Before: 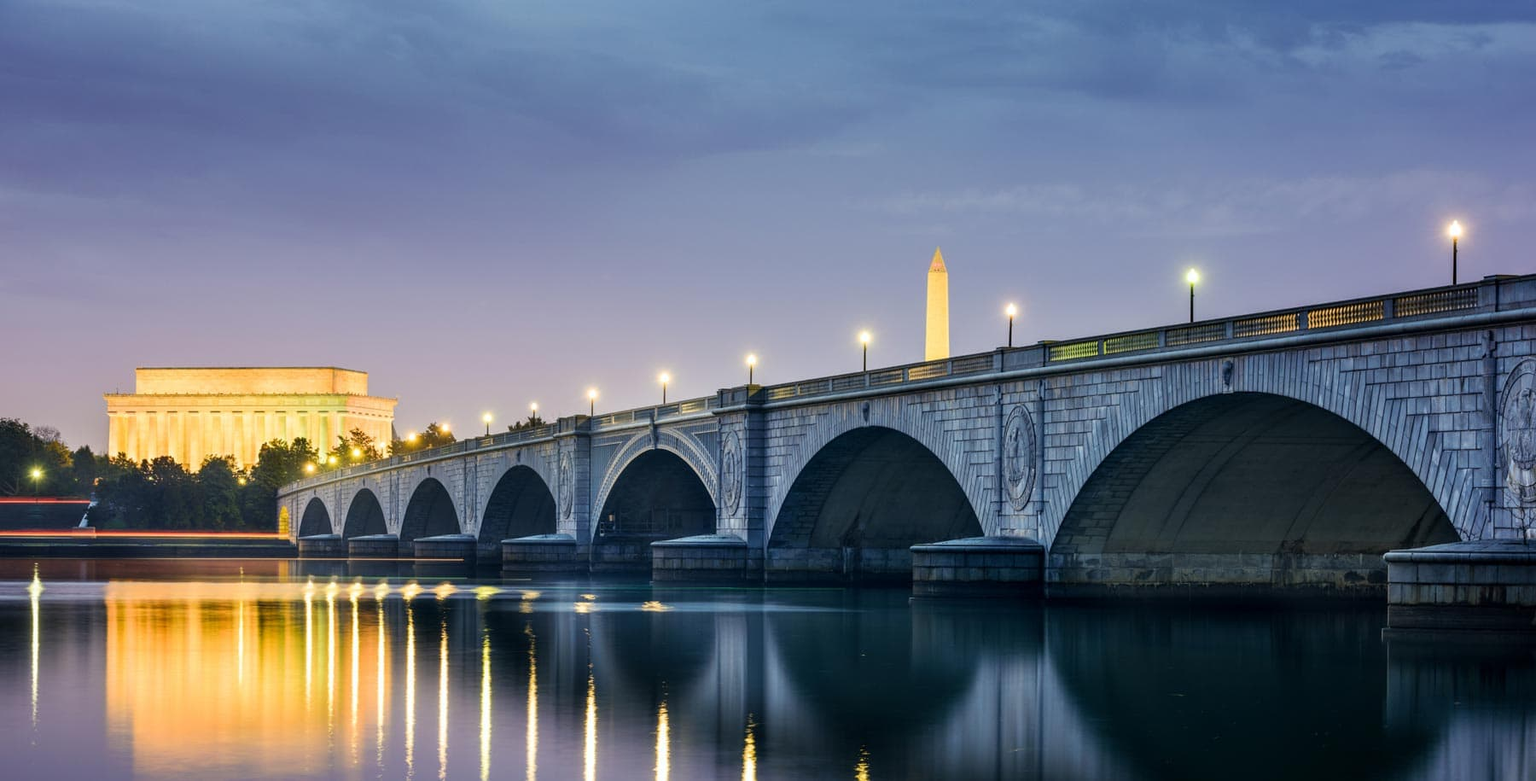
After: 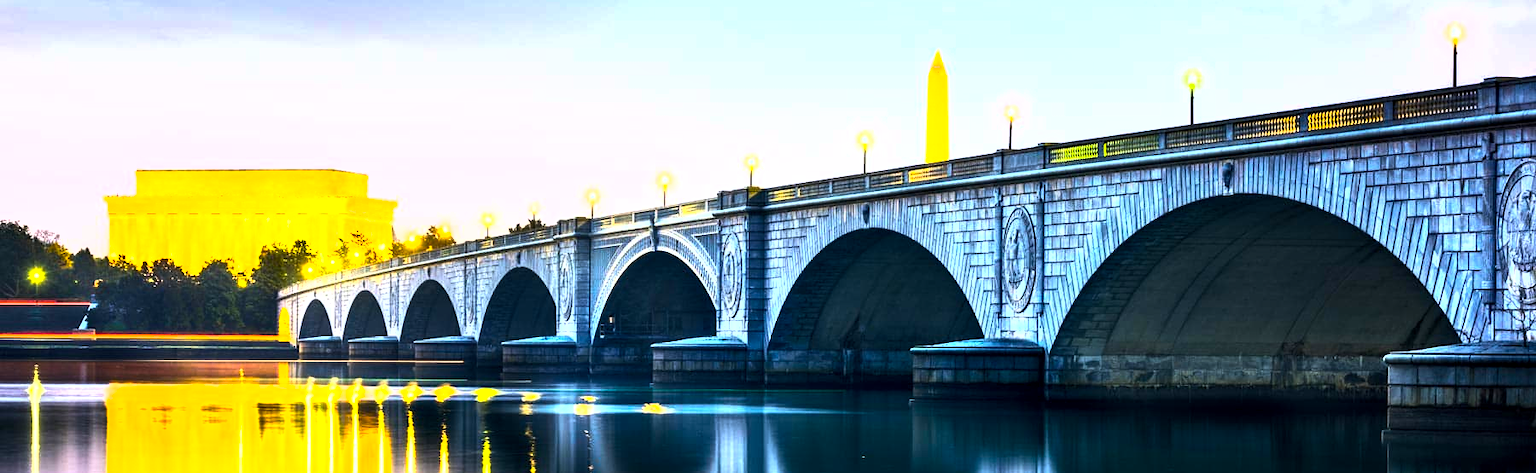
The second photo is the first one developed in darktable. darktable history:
local contrast: highlights 100%, shadows 100%, detail 120%, midtone range 0.2
fill light: on, module defaults
tone equalizer: -8 EV -0.75 EV, -7 EV -0.7 EV, -6 EV -0.6 EV, -5 EV -0.4 EV, -3 EV 0.4 EV, -2 EV 0.6 EV, -1 EV 0.7 EV, +0 EV 0.75 EV, edges refinement/feathering 500, mask exposure compensation -1.57 EV, preserve details no
crop and rotate: top 25.357%, bottom 13.942%
color balance rgb: linear chroma grading › shadows -10%, linear chroma grading › global chroma 20%, perceptual saturation grading › global saturation 15%, perceptual brilliance grading › global brilliance 30%, perceptual brilliance grading › highlights 12%, perceptual brilliance grading › mid-tones 24%, global vibrance 20%
